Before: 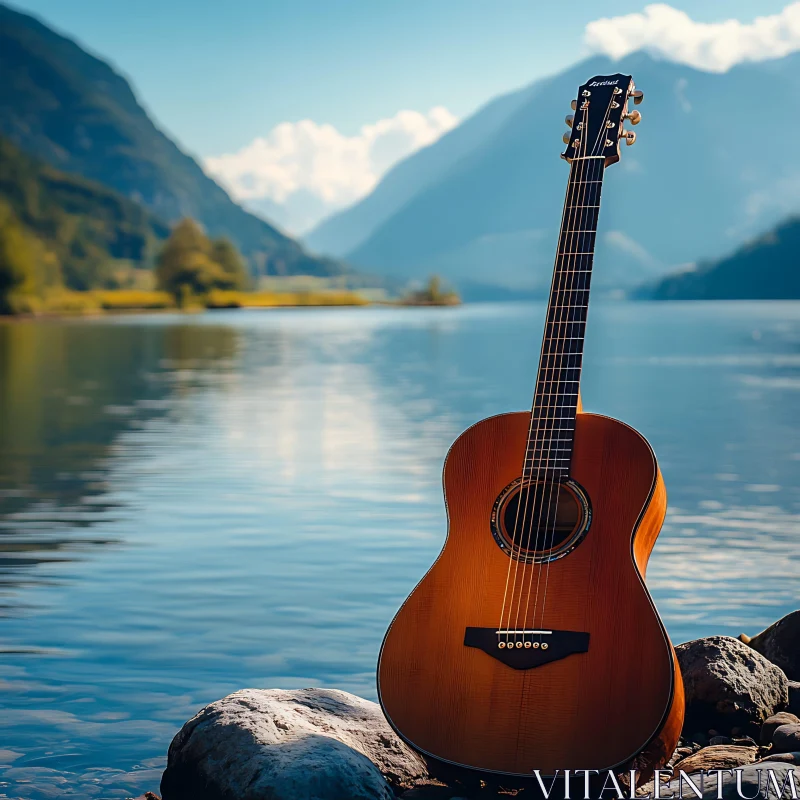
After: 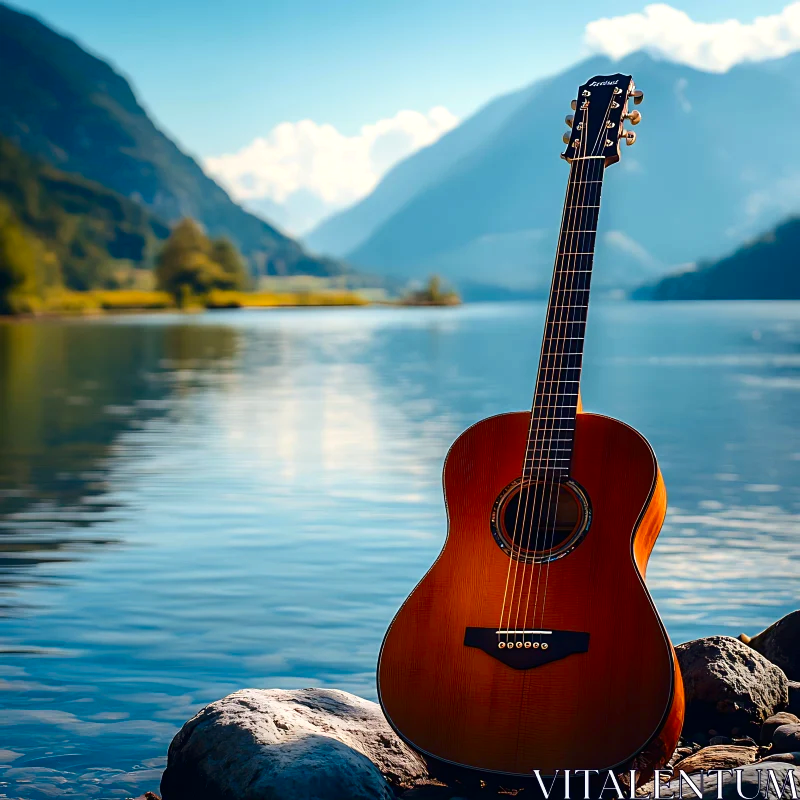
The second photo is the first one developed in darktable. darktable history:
contrast brightness saturation: contrast 0.134, brightness -0.06, saturation 0.151
exposure: exposure 0.201 EV, compensate highlight preservation false
